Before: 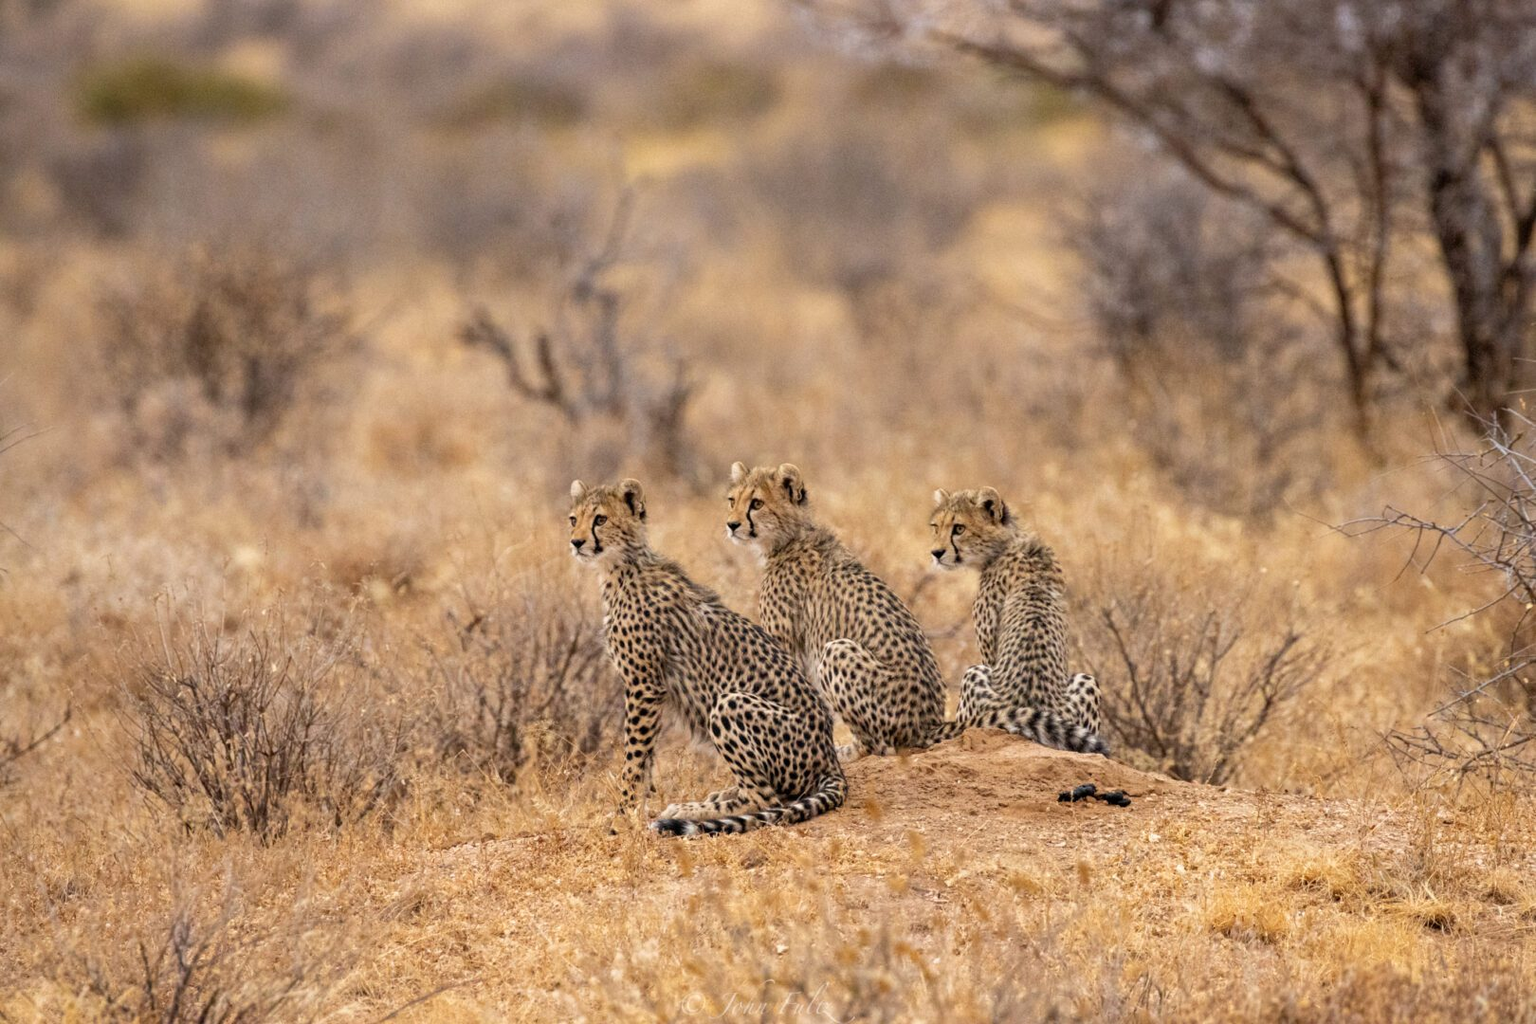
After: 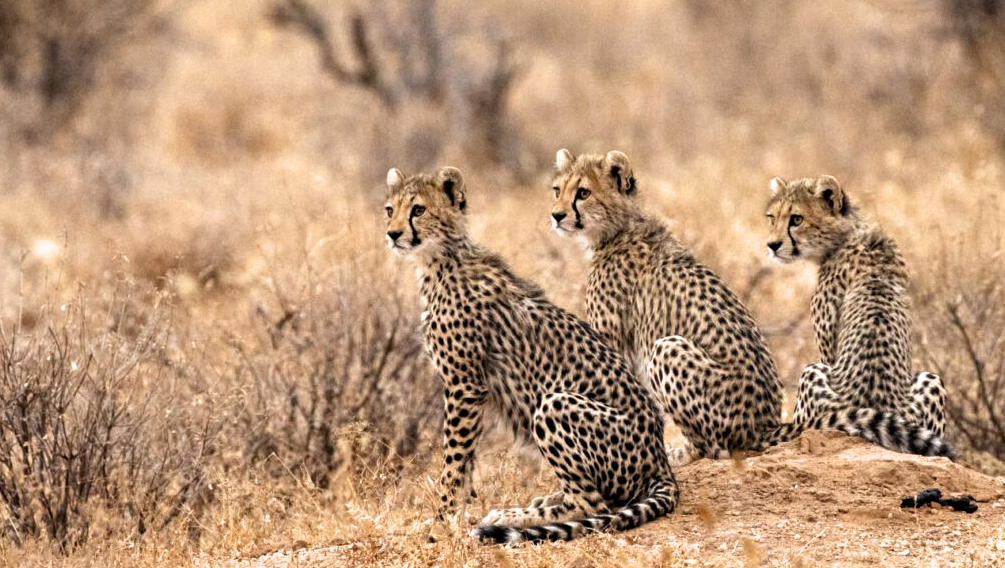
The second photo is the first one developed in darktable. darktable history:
crop: left 13.289%, top 31.369%, right 24.643%, bottom 16.015%
filmic rgb: black relative exposure -8 EV, white relative exposure 2.19 EV, threshold 3.03 EV, hardness 6.99, color science v6 (2022), enable highlight reconstruction true
